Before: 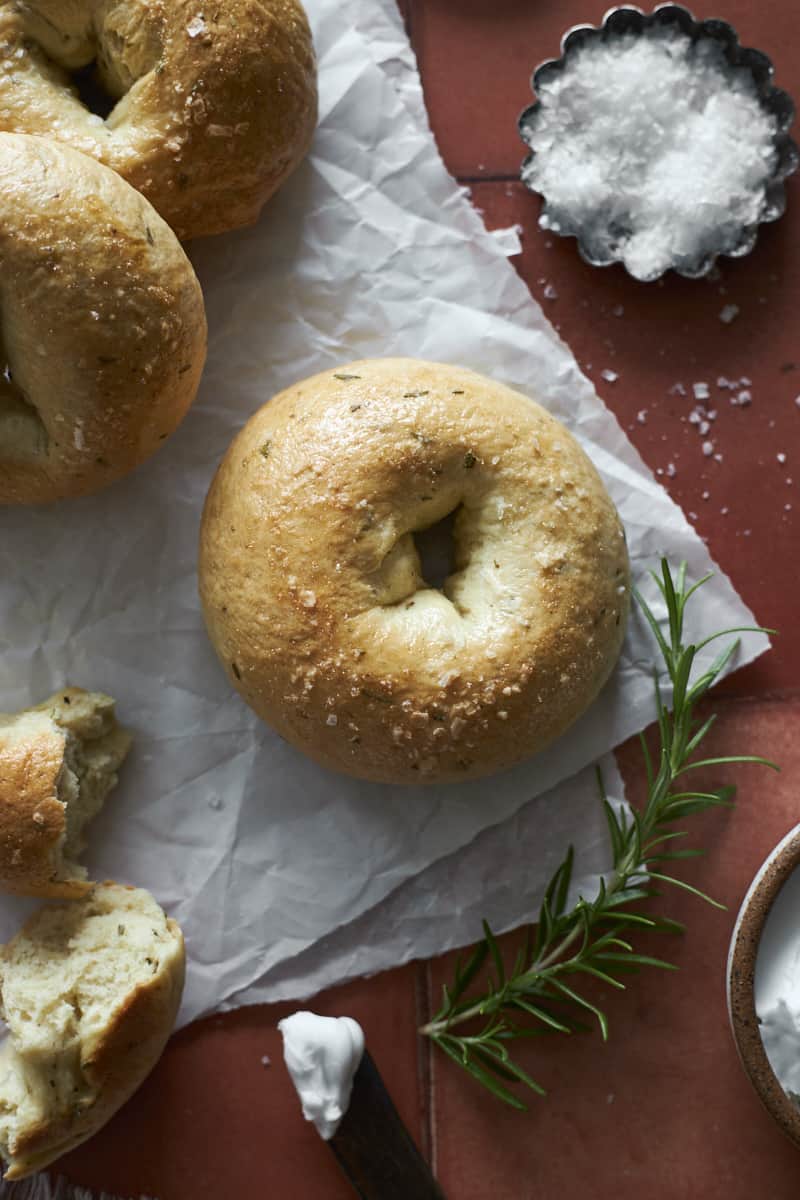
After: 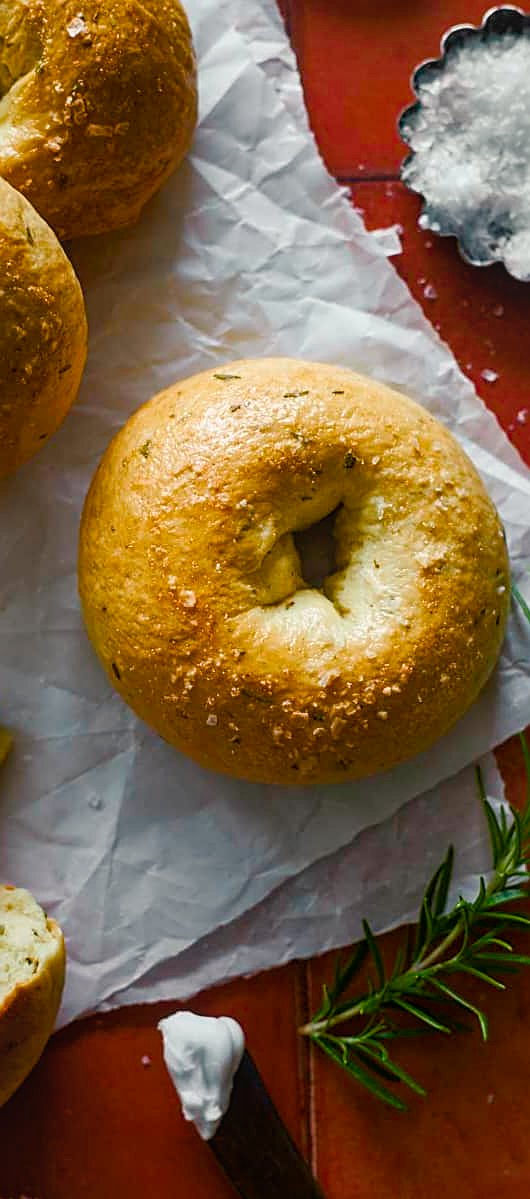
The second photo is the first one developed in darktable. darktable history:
crop and rotate: left 15.144%, right 18.501%
sharpen: on, module defaults
color balance rgb: highlights gain › chroma 1.031%, highlights gain › hue 60.24°, linear chroma grading › mid-tones 7.788%, perceptual saturation grading › global saturation 38.907%, perceptual saturation grading › highlights -24.988%, perceptual saturation grading › mid-tones 34.525%, perceptual saturation grading › shadows 35.143%, global vibrance 24.183%
local contrast: detail 109%
